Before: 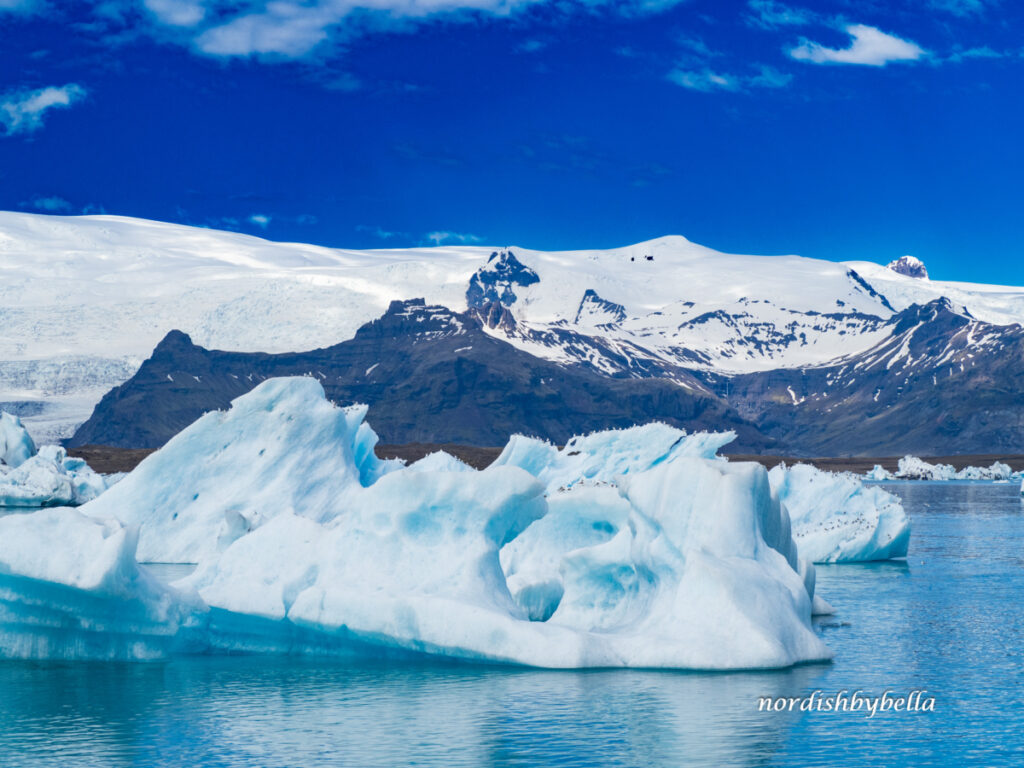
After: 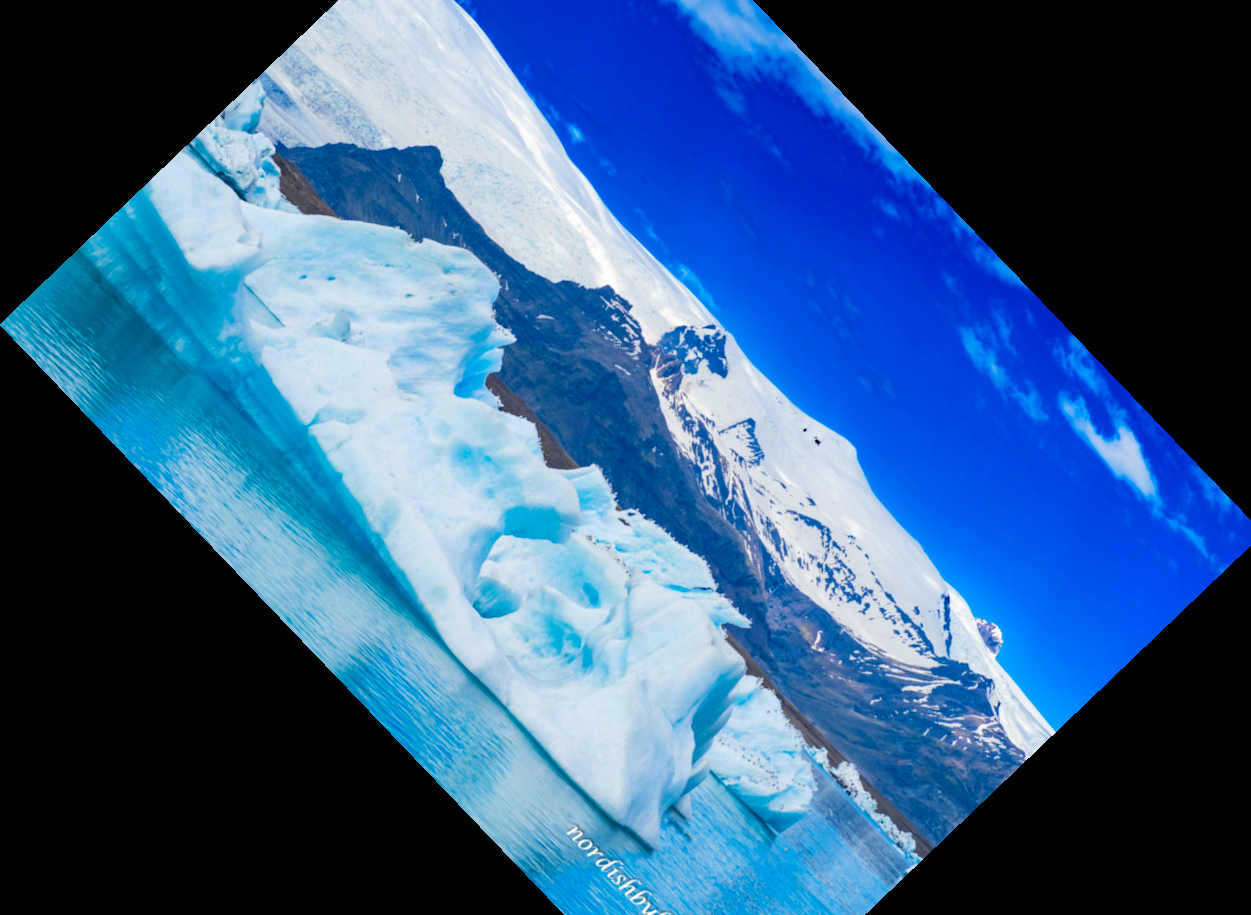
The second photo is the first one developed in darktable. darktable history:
color balance rgb: perceptual saturation grading › global saturation 25%, perceptual brilliance grading › mid-tones 10%, perceptual brilliance grading › shadows 15%, global vibrance 20%
crop and rotate: angle -46.26°, top 16.234%, right 0.912%, bottom 11.704%
